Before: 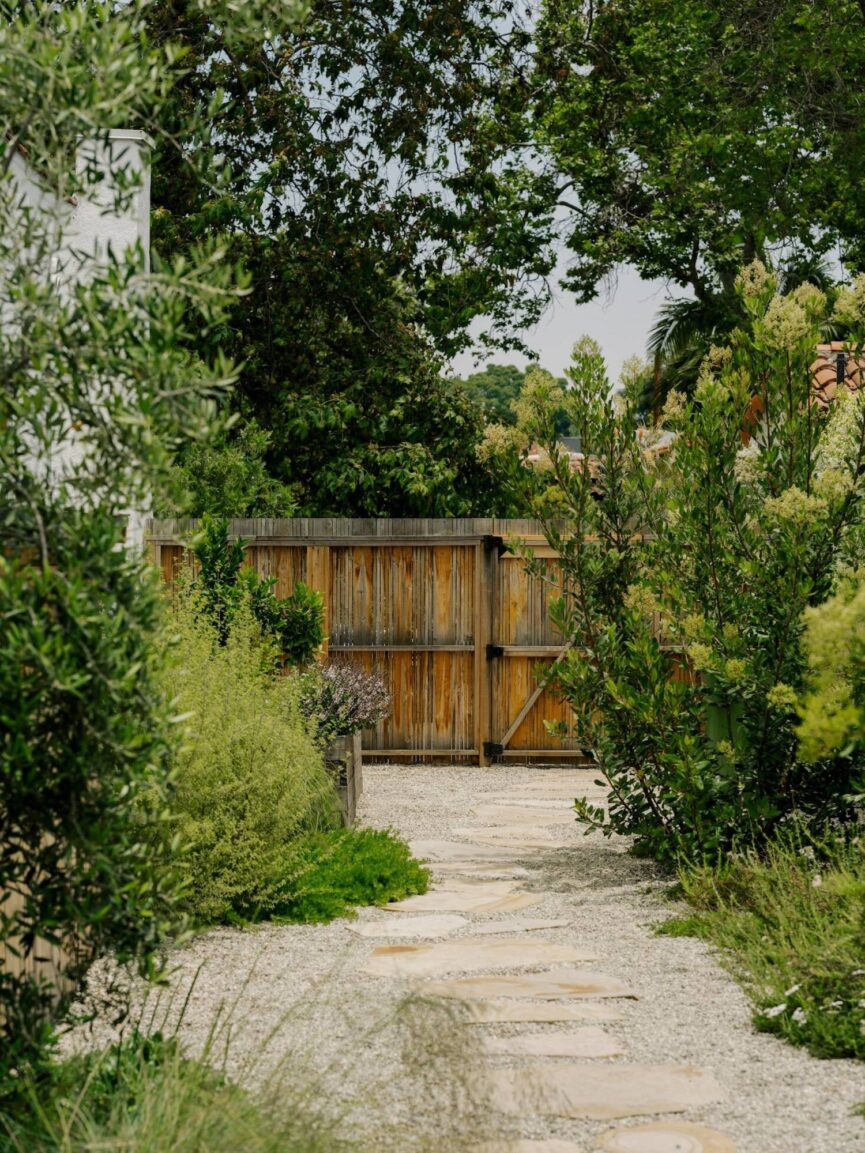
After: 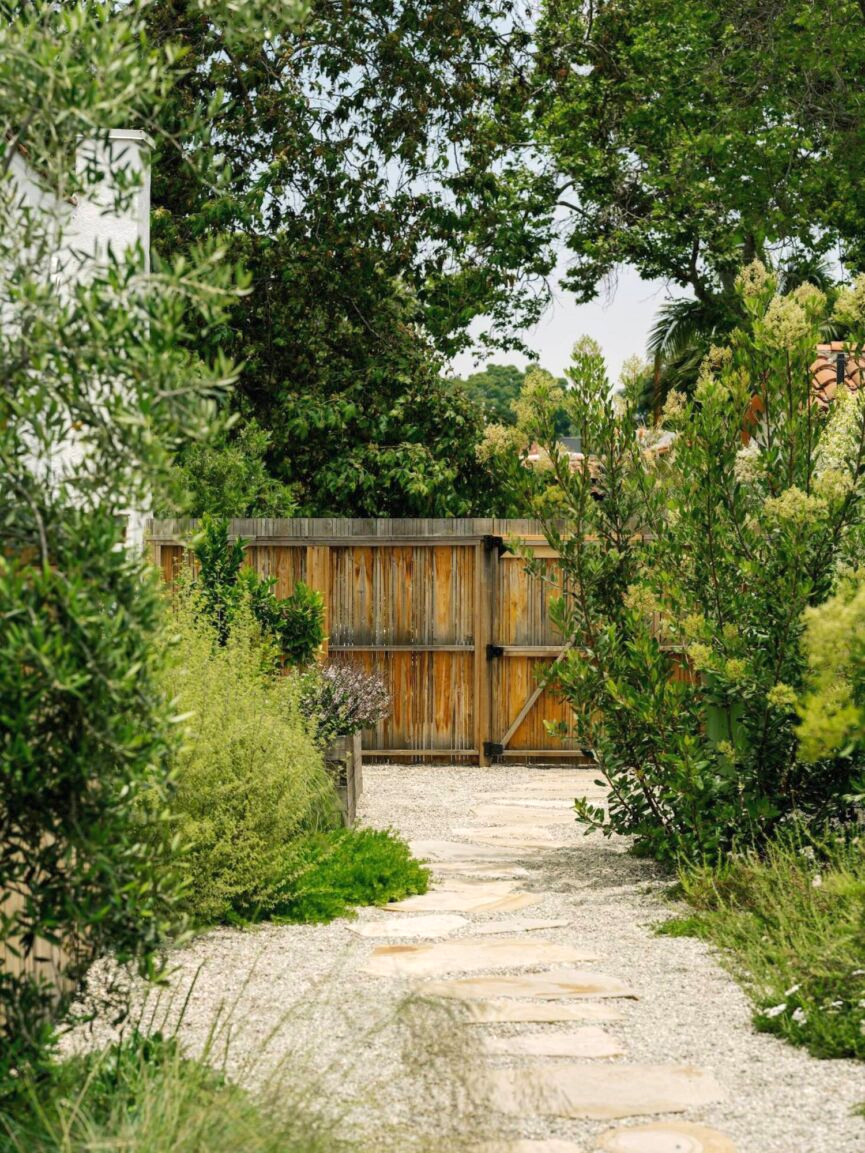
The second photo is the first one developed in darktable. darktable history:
exposure: black level correction 0, exposure 0.499 EV, compensate exposure bias true, compensate highlight preservation false
shadows and highlights: shadows 43.1, highlights 6.93
tone equalizer: on, module defaults
